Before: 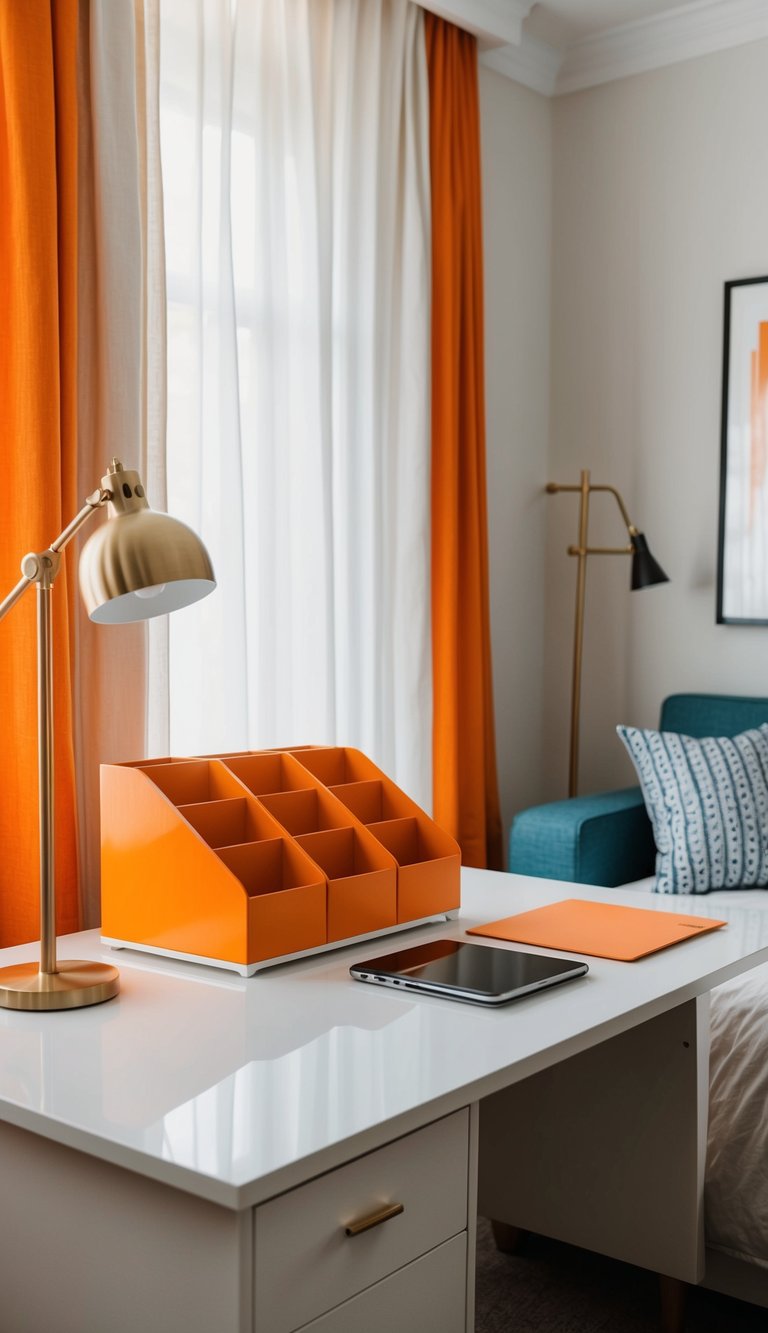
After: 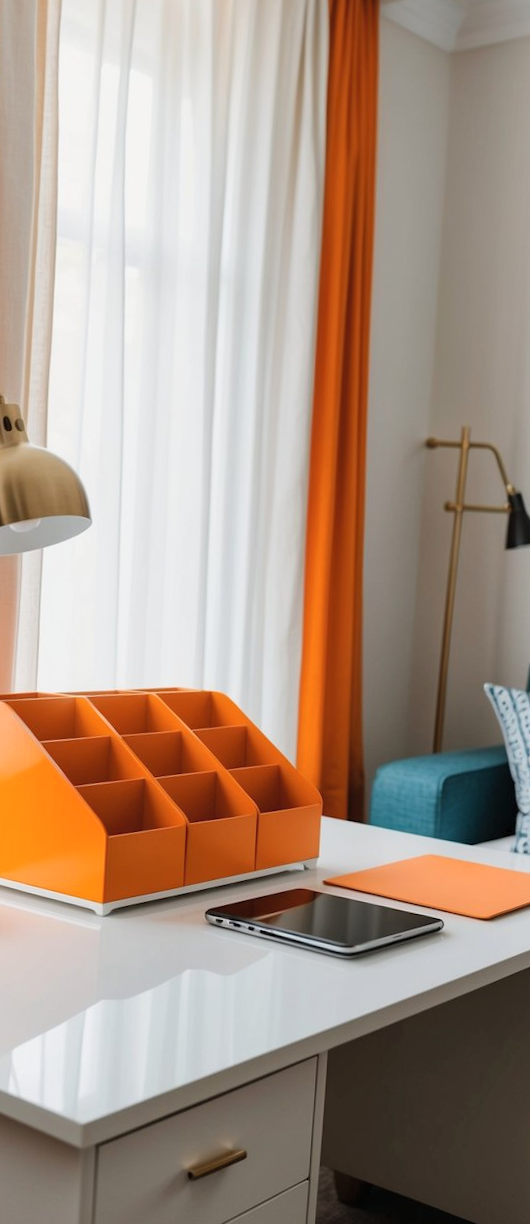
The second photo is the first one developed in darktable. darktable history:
crop and rotate: angle -2.94°, left 13.971%, top 0.031%, right 10.84%, bottom 0.092%
contrast brightness saturation: contrast 0.052, brightness 0.057, saturation 0.011
